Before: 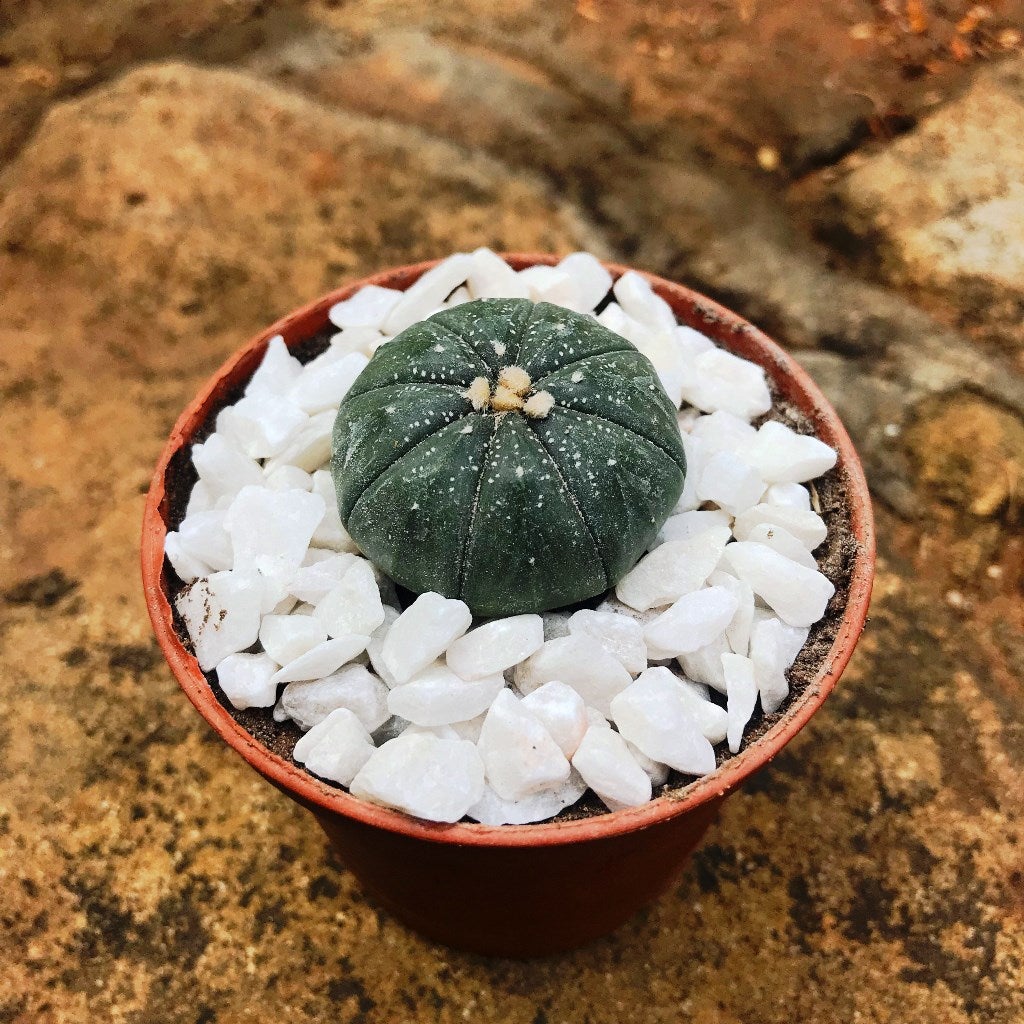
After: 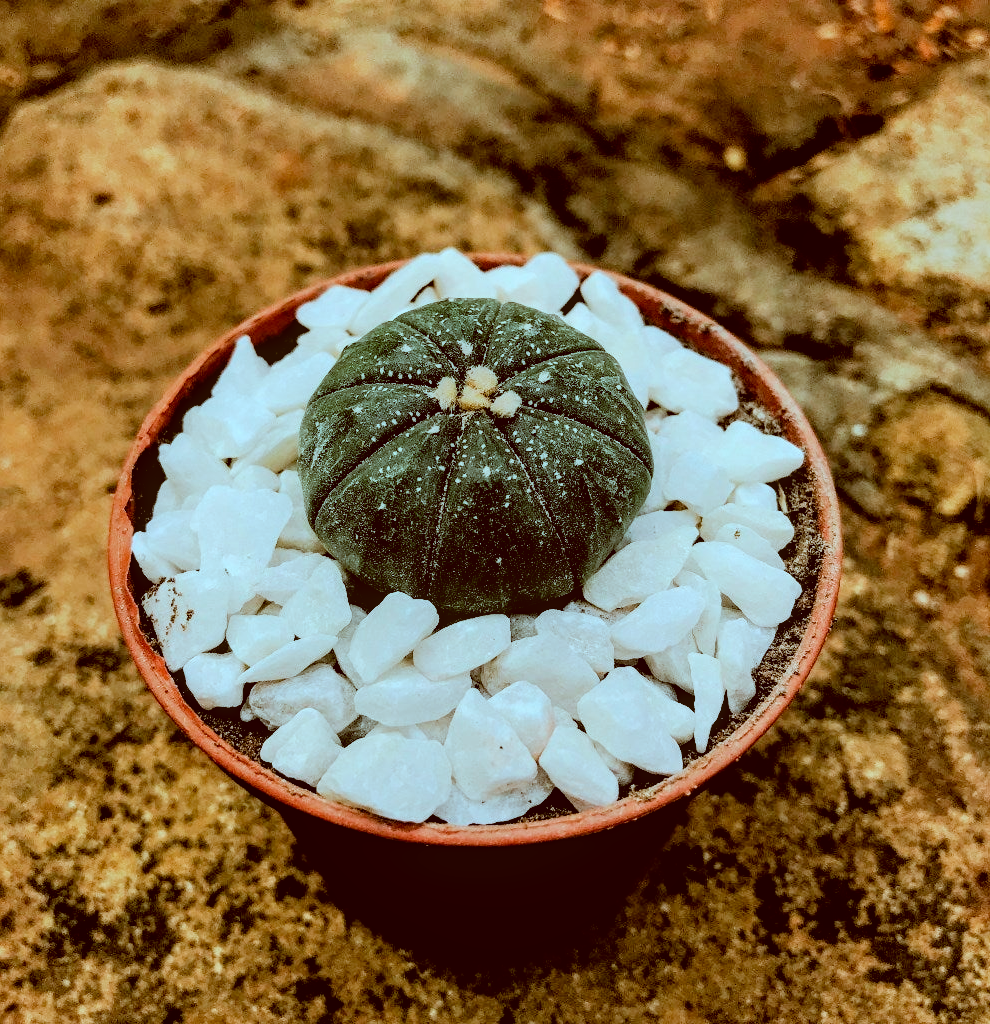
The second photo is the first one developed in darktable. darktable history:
crop and rotate: left 3.238%
color correction: highlights a* -14.62, highlights b* -16.22, shadows a* 10.12, shadows b* 29.4
haze removal: compatibility mode true, adaptive false
shadows and highlights: shadows 12, white point adjustment 1.2, soften with gaussian
local contrast: on, module defaults
filmic rgb: black relative exposure -3.31 EV, white relative exposure 3.45 EV, hardness 2.36, contrast 1.103
